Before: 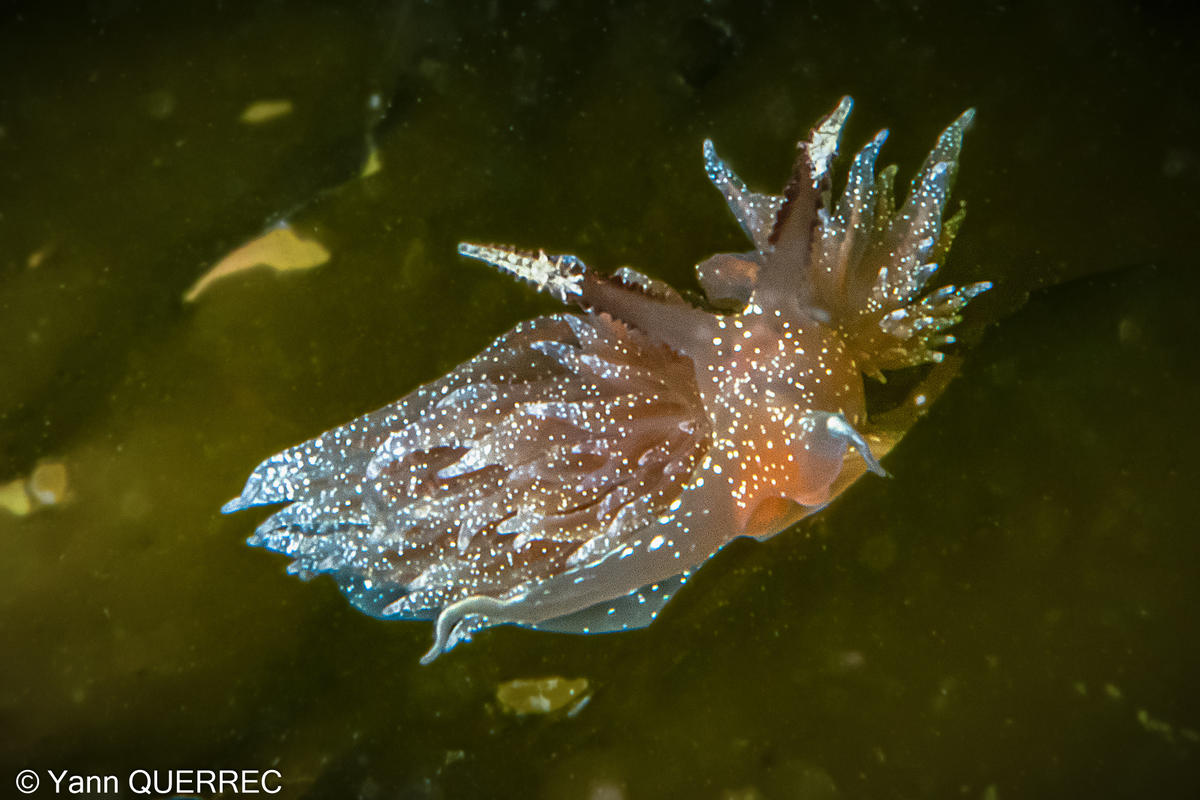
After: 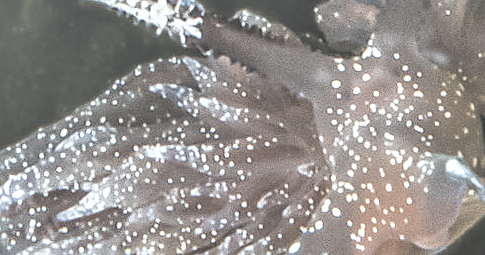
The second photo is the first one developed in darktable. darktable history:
contrast brightness saturation: brightness 0.18, saturation -0.5
white balance: red 1, blue 1
local contrast: highlights 20%, detail 197%
filmic rgb: black relative exposure -6.68 EV, white relative exposure 4.56 EV, hardness 3.25
crop: left 31.751%, top 32.172%, right 27.8%, bottom 35.83%
color calibration: x 0.37, y 0.382, temperature 4313.32 K
exposure: black level correction -0.062, exposure -0.05 EV, compensate highlight preservation false
sharpen: radius 1.864, amount 0.398, threshold 1.271
